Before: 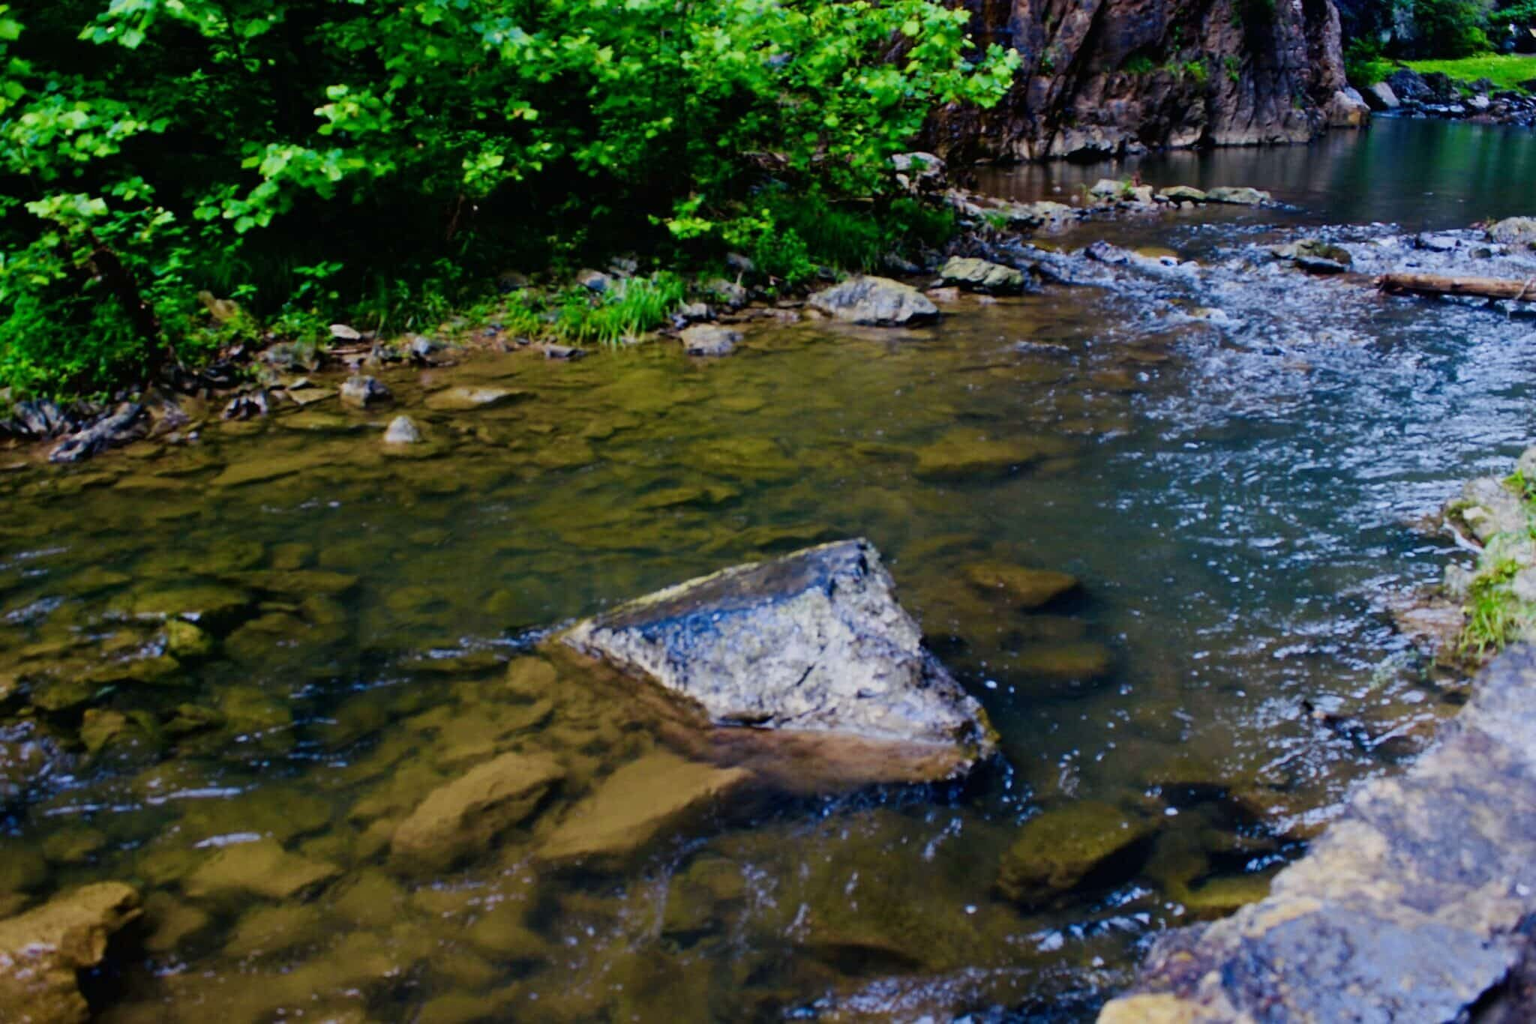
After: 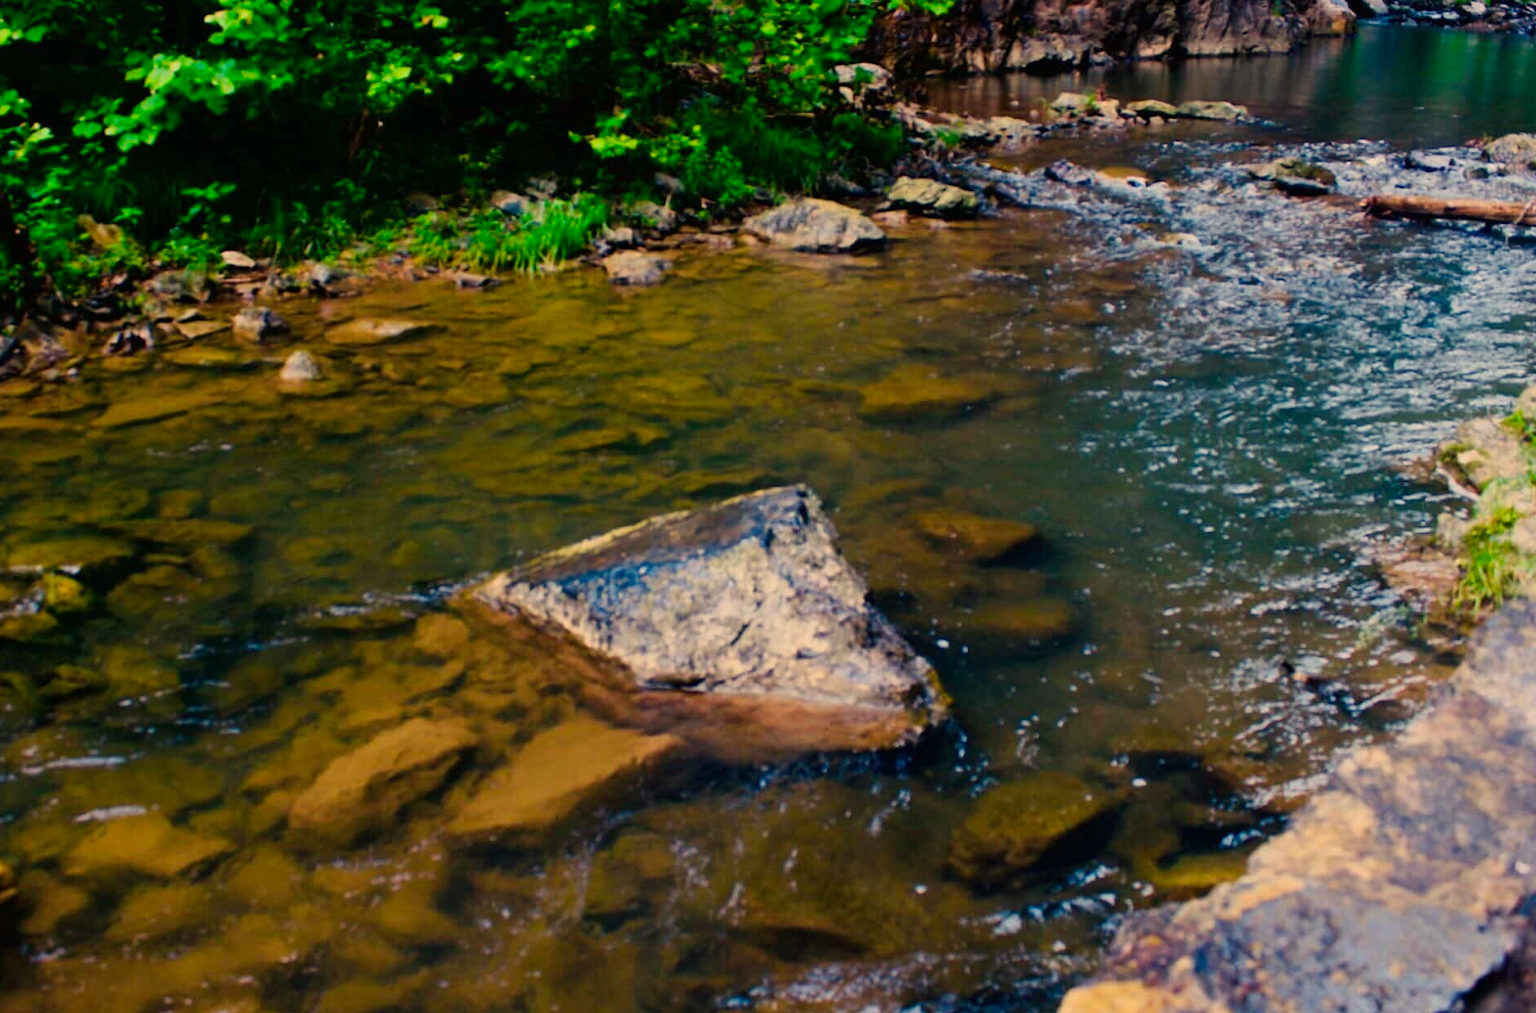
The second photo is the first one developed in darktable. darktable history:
crop and rotate: left 8.262%, top 9.226%
white balance: red 1.138, green 0.996, blue 0.812
